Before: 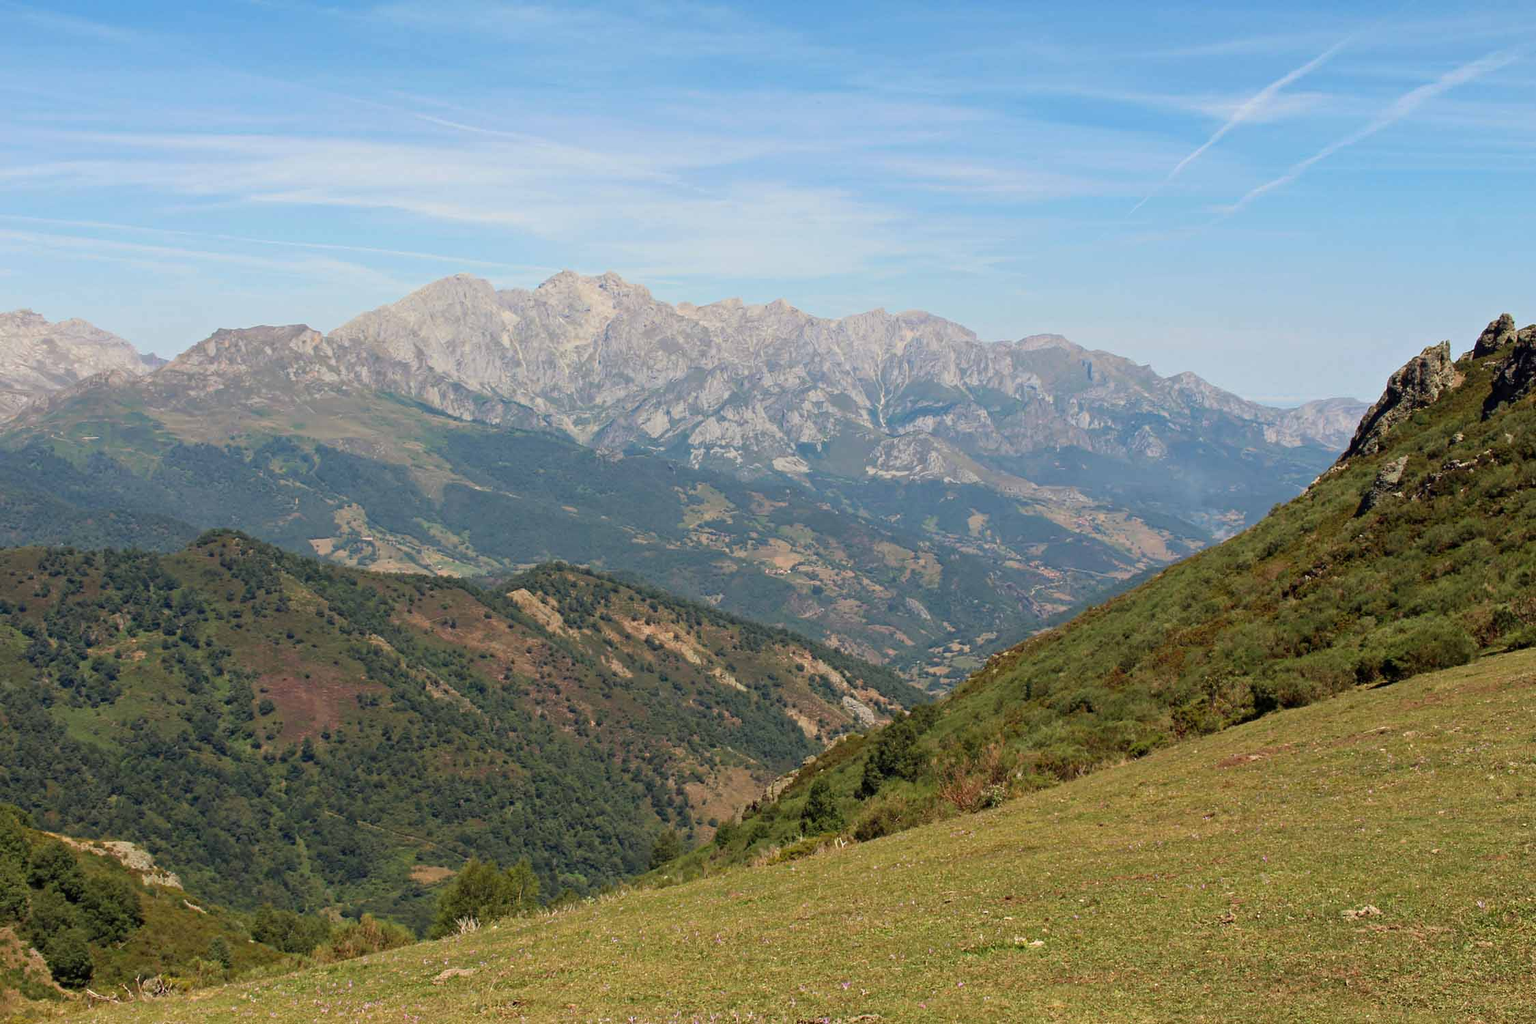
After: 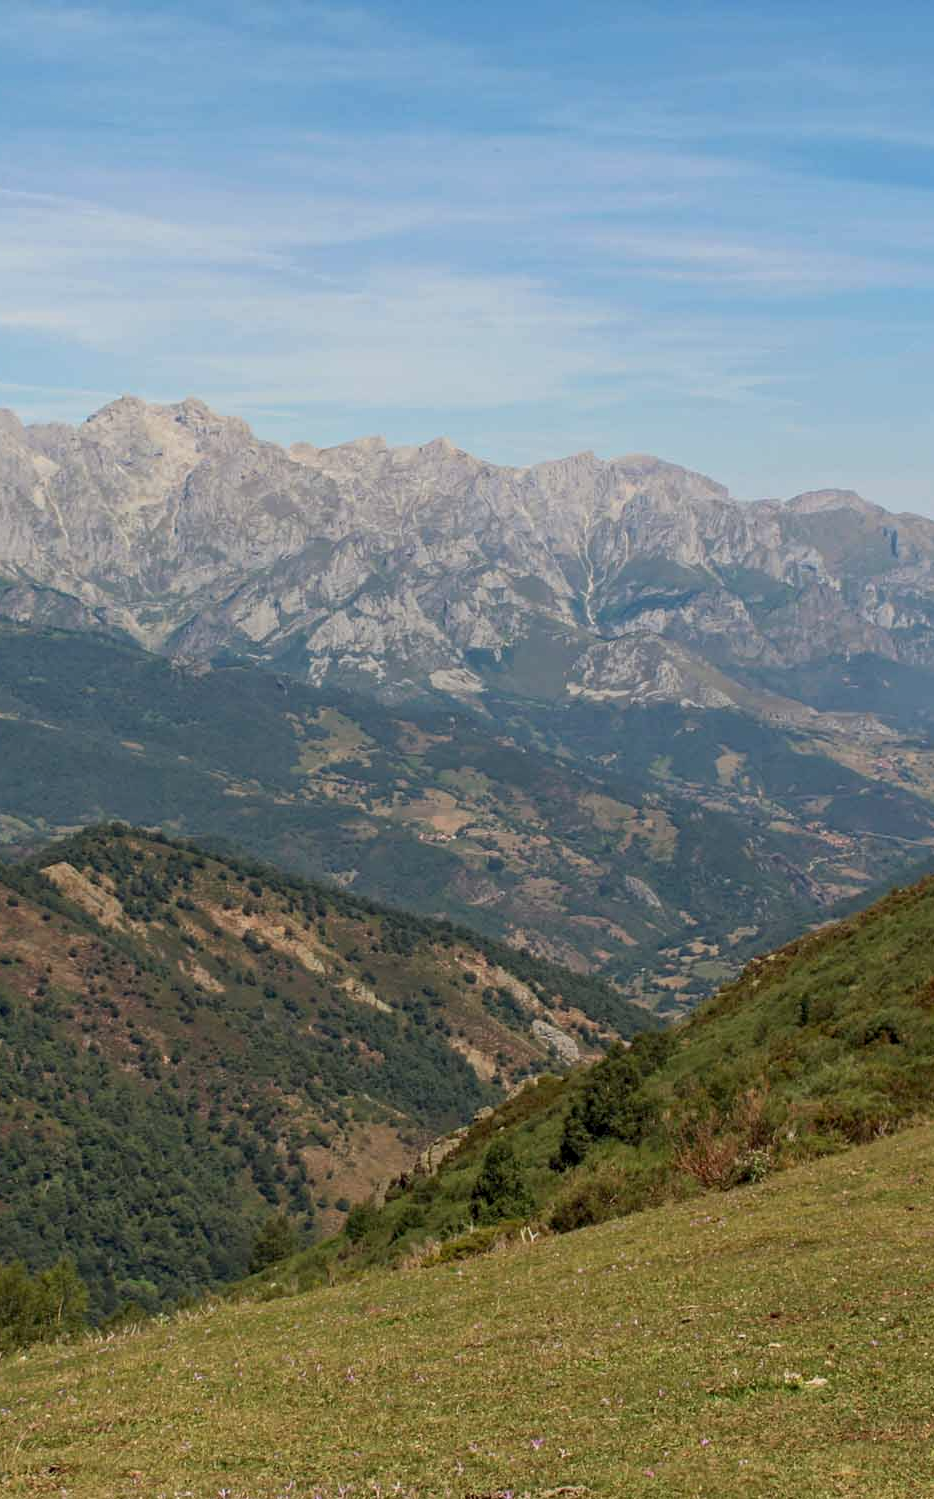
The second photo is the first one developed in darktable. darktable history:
local contrast: on, module defaults
crop: left 31.2%, right 27.257%
tone equalizer: -8 EV 0.287 EV, -7 EV 0.399 EV, -6 EV 0.404 EV, -5 EV 0.222 EV, -3 EV -0.276 EV, -2 EV -0.446 EV, -1 EV -0.41 EV, +0 EV -0.268 EV
